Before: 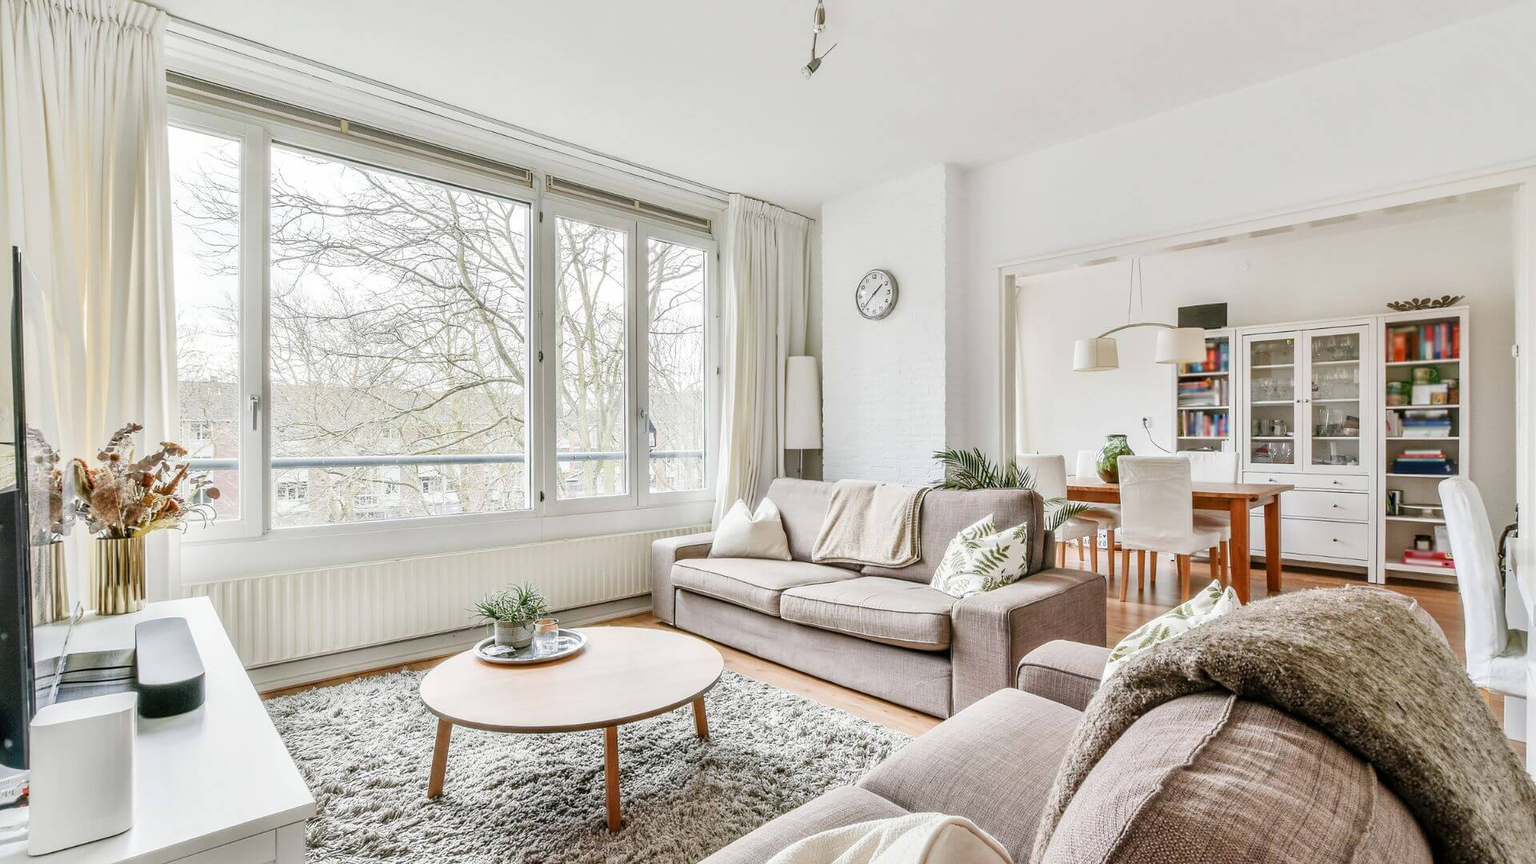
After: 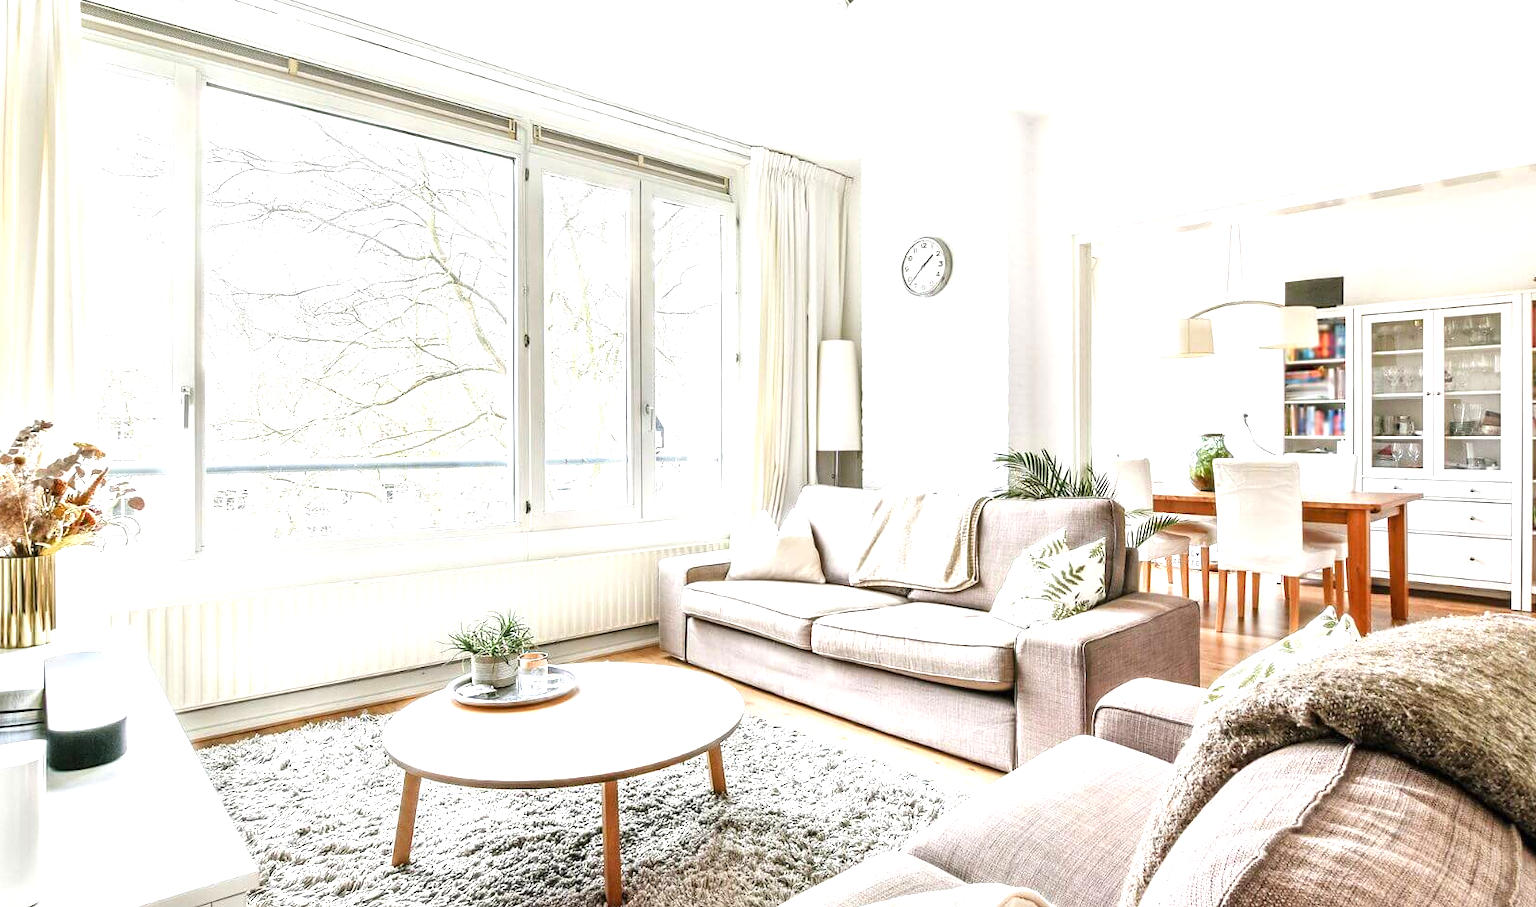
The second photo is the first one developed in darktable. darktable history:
exposure: black level correction 0, exposure 0.95 EV, compensate exposure bias true, compensate highlight preservation false
crop: left 6.446%, top 8.188%, right 9.538%, bottom 3.548%
